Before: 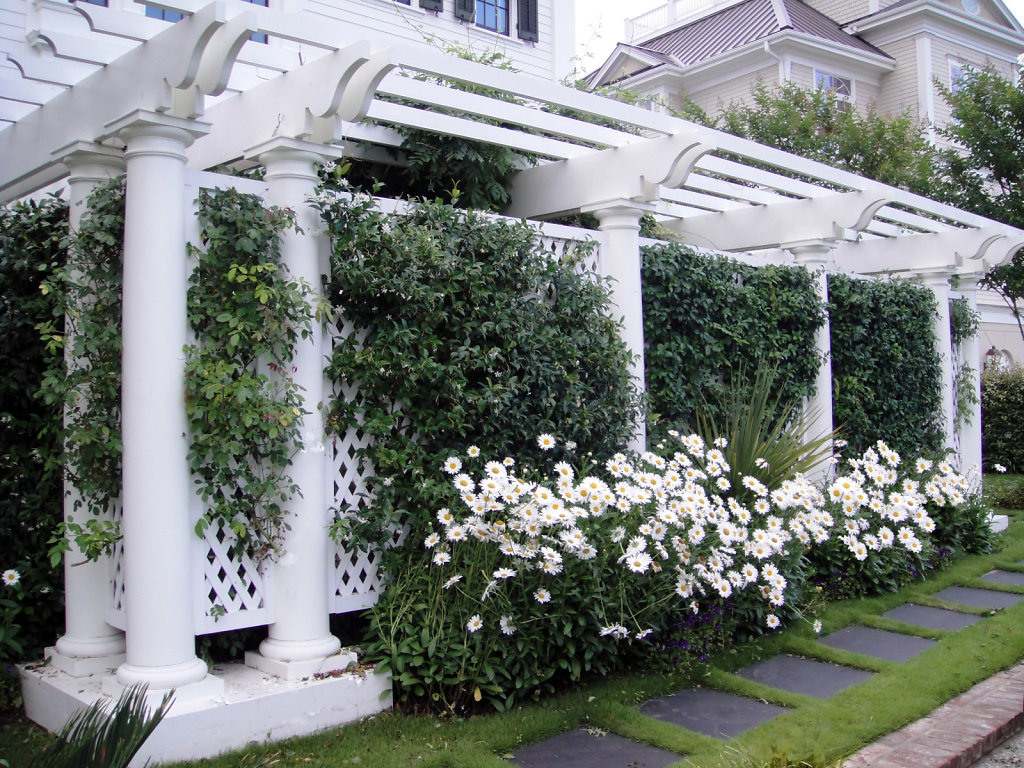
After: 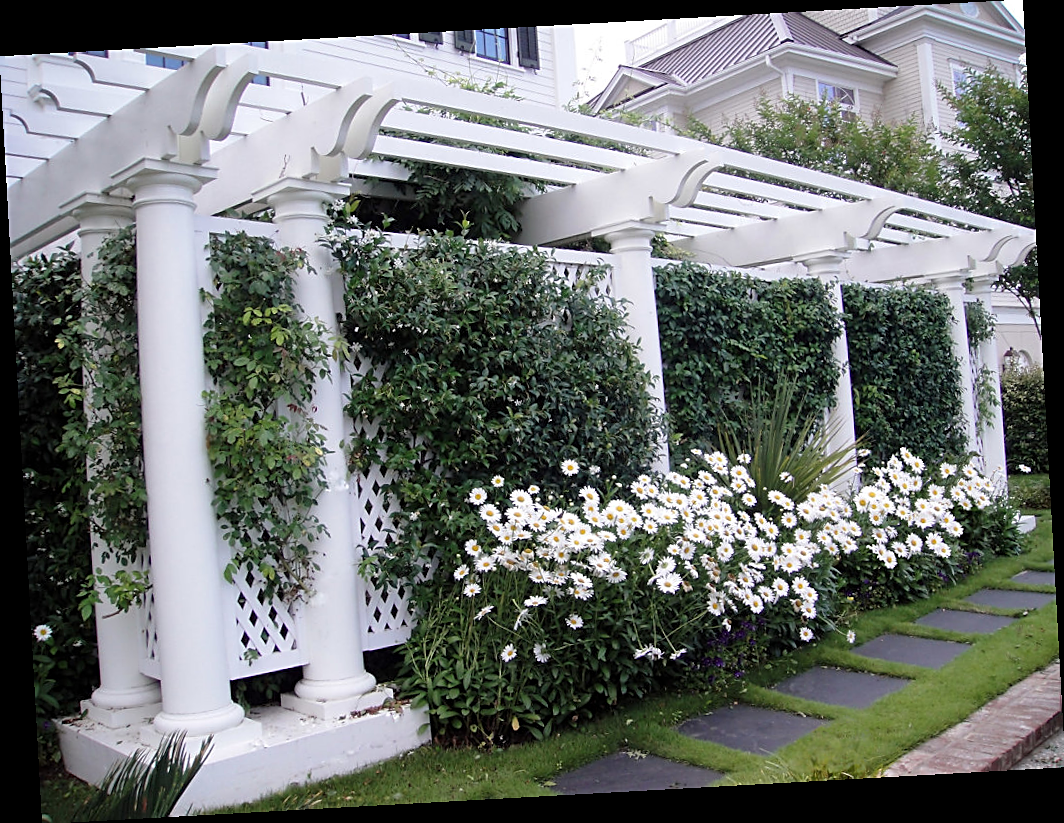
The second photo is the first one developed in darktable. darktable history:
sharpen: on, module defaults
rotate and perspective: rotation -3.18°, automatic cropping off
